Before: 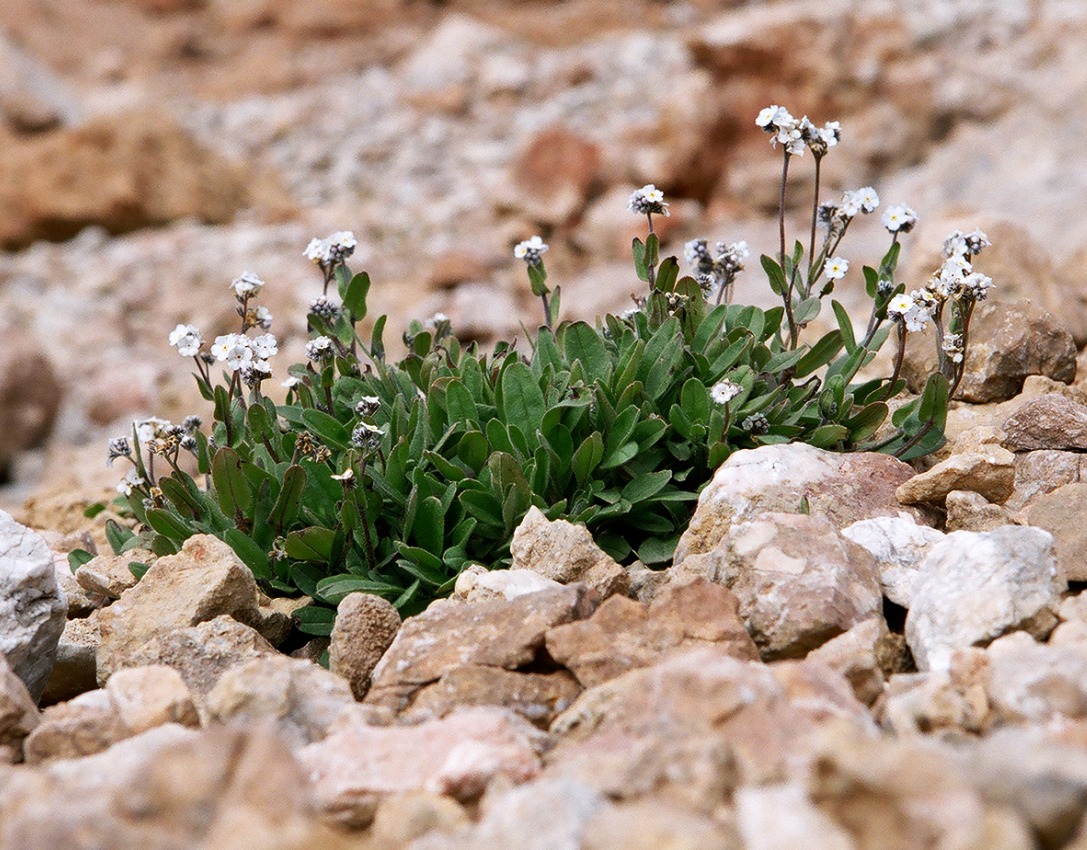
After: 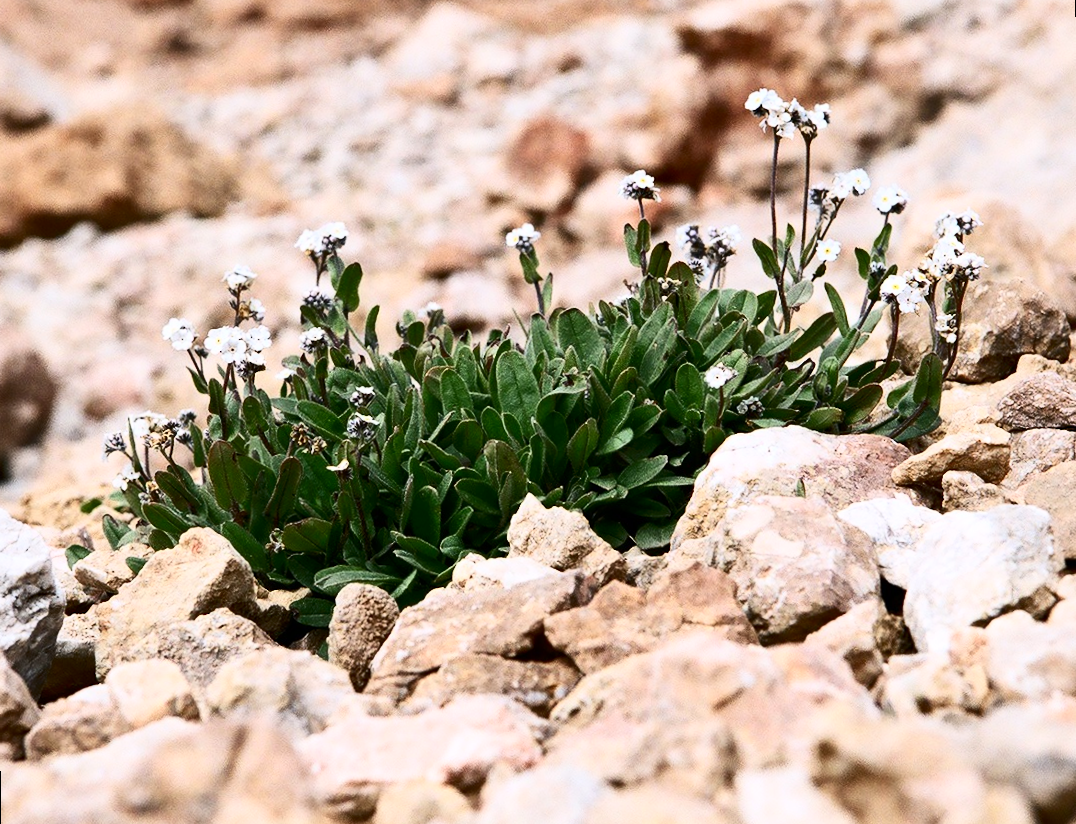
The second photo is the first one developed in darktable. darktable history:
color correction: saturation 0.85
contrast brightness saturation: contrast 0.4, brightness 0.1, saturation 0.21
rotate and perspective: rotation -1°, crop left 0.011, crop right 0.989, crop top 0.025, crop bottom 0.975
